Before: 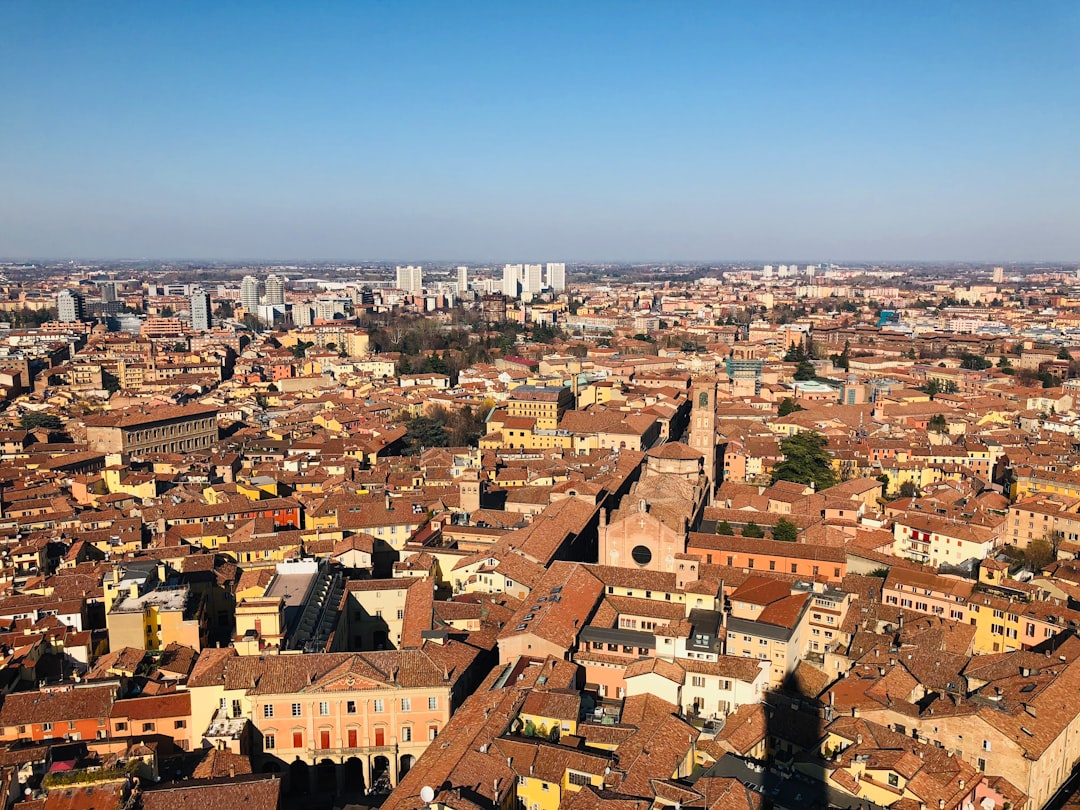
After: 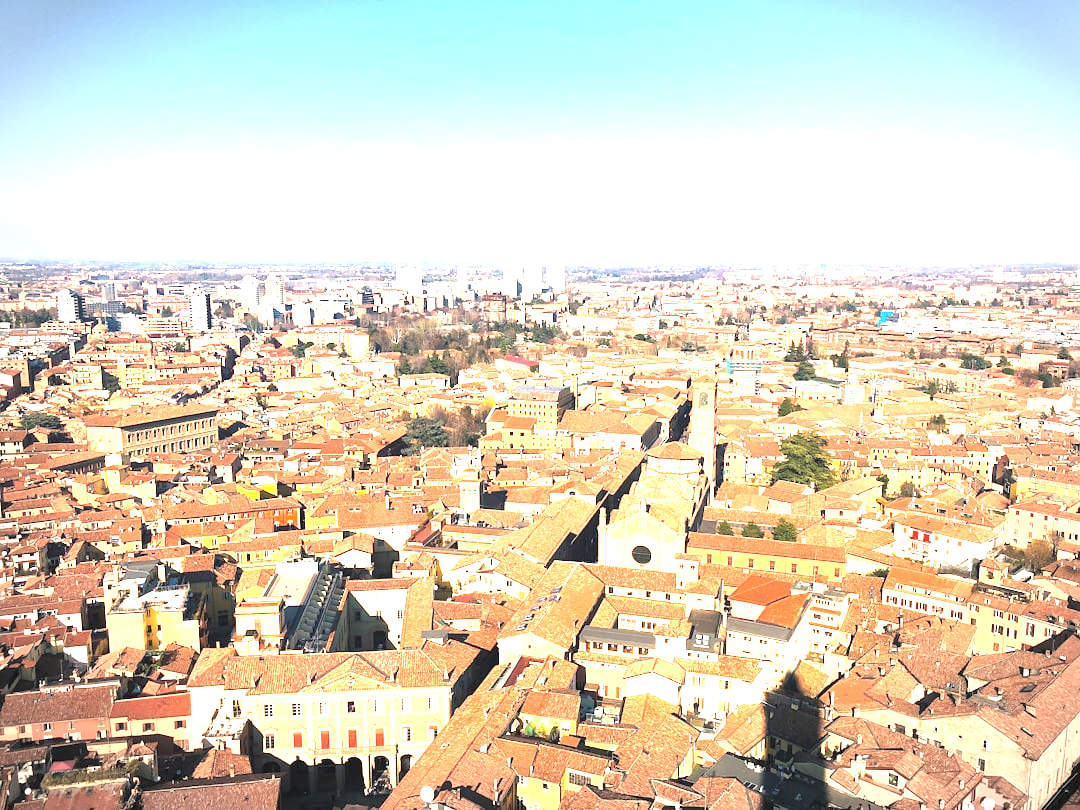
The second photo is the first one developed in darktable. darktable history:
exposure: black level correction 0, exposure 2.138 EV, compensate exposure bias true, compensate highlight preservation false
contrast brightness saturation: brightness 0.13
vignetting: automatic ratio true
